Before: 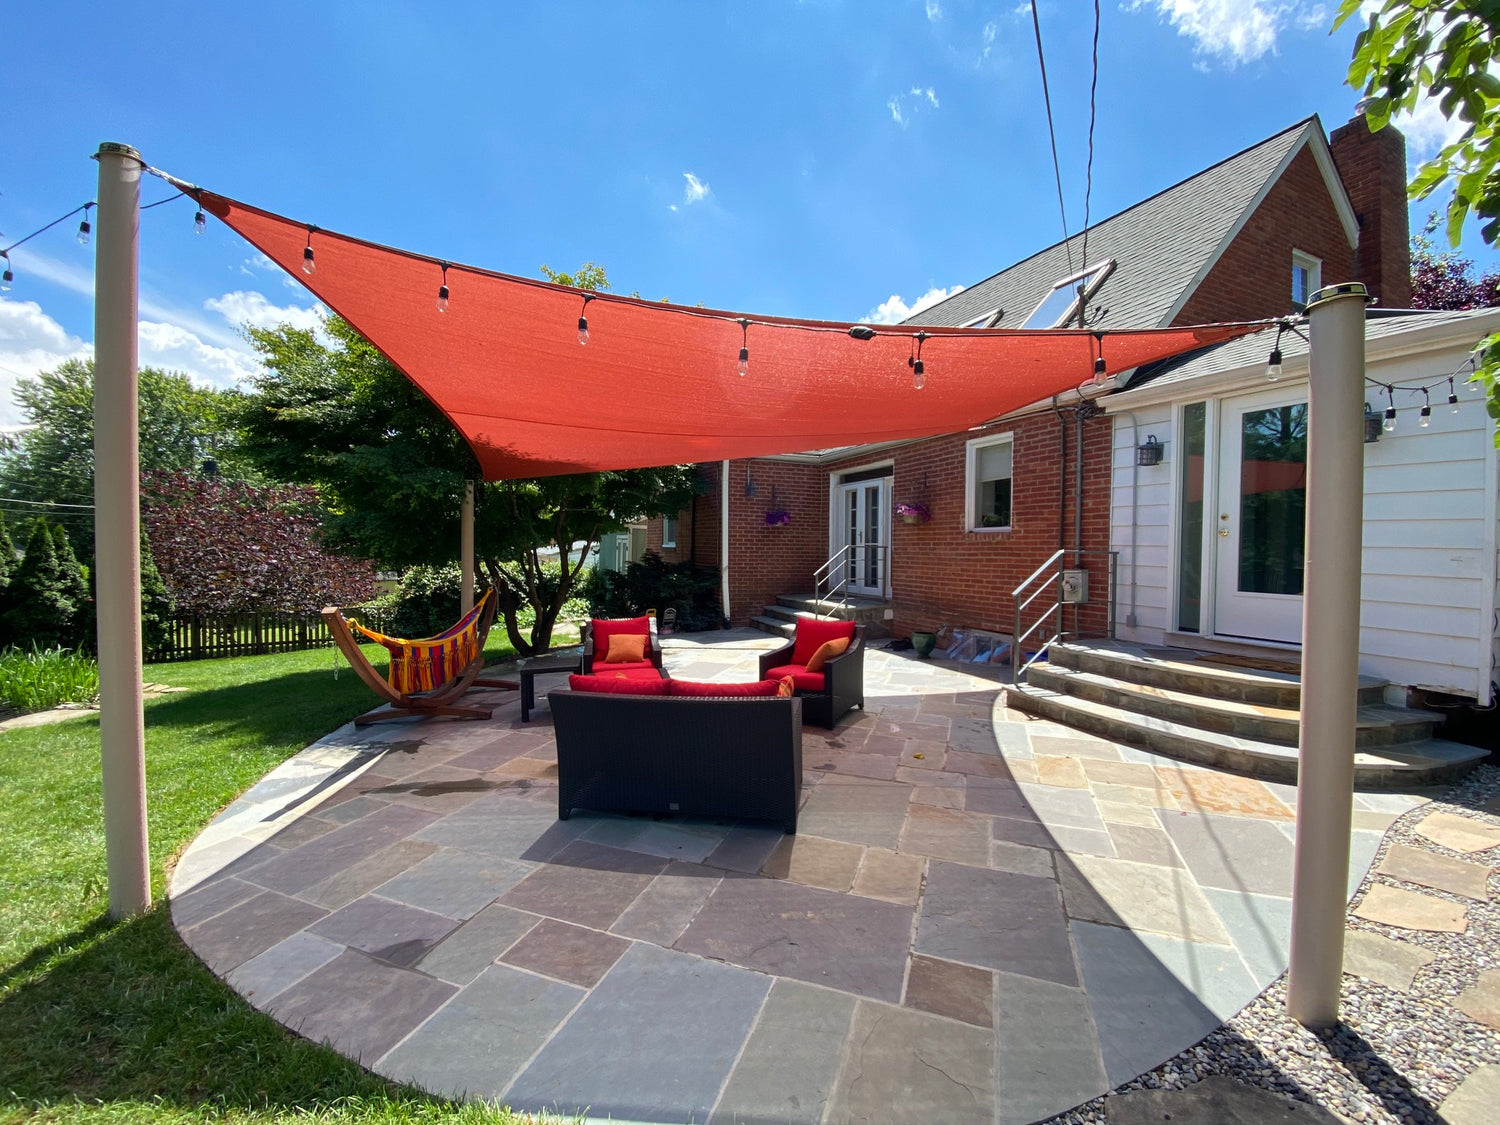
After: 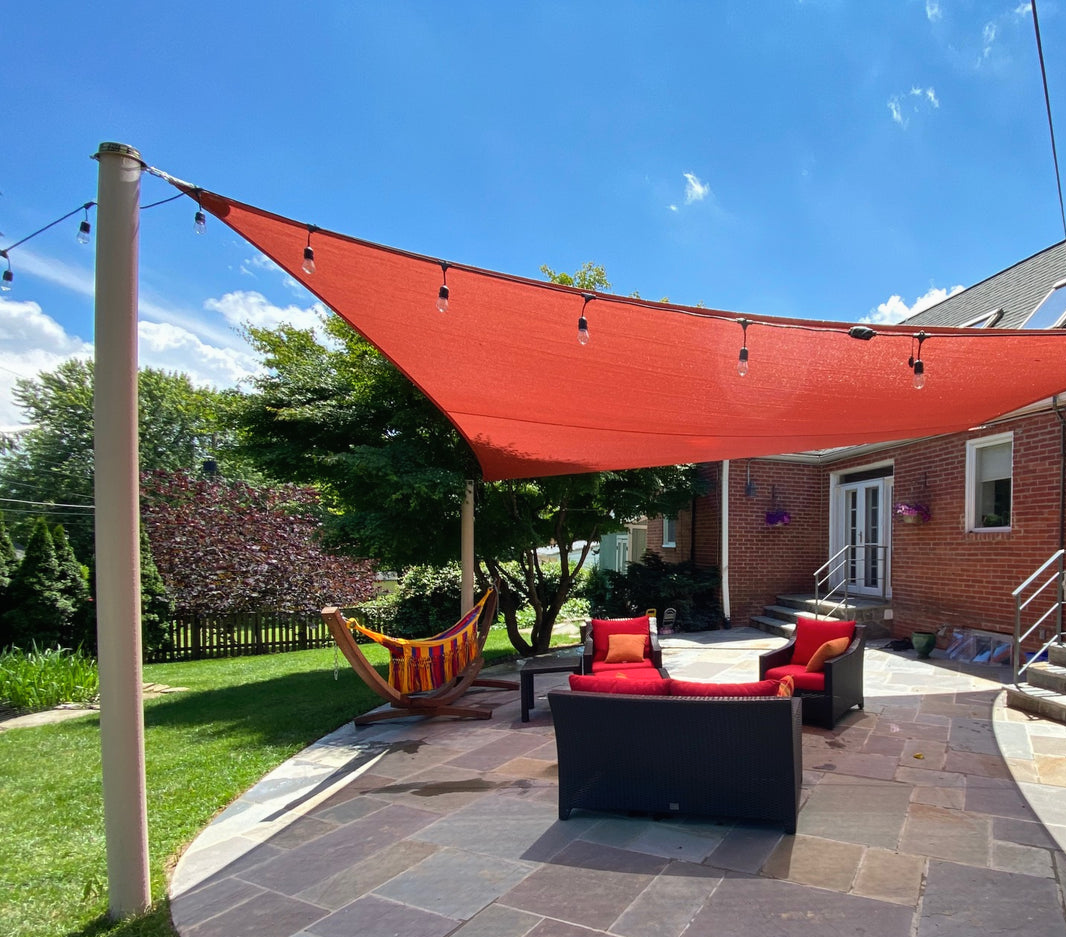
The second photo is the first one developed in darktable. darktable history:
shadows and highlights: low approximation 0.01, soften with gaussian
crop: right 28.885%, bottom 16.626%
local contrast: mode bilateral grid, contrast 100, coarseness 100, detail 91%, midtone range 0.2
